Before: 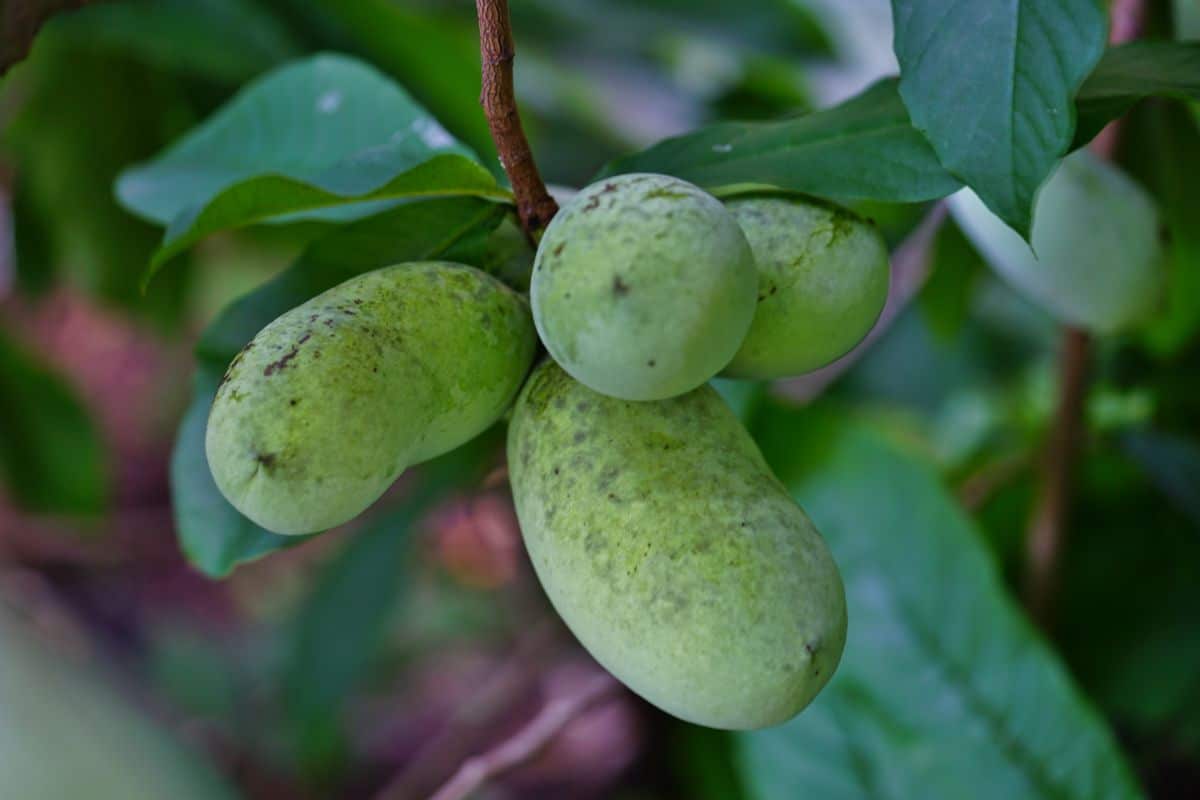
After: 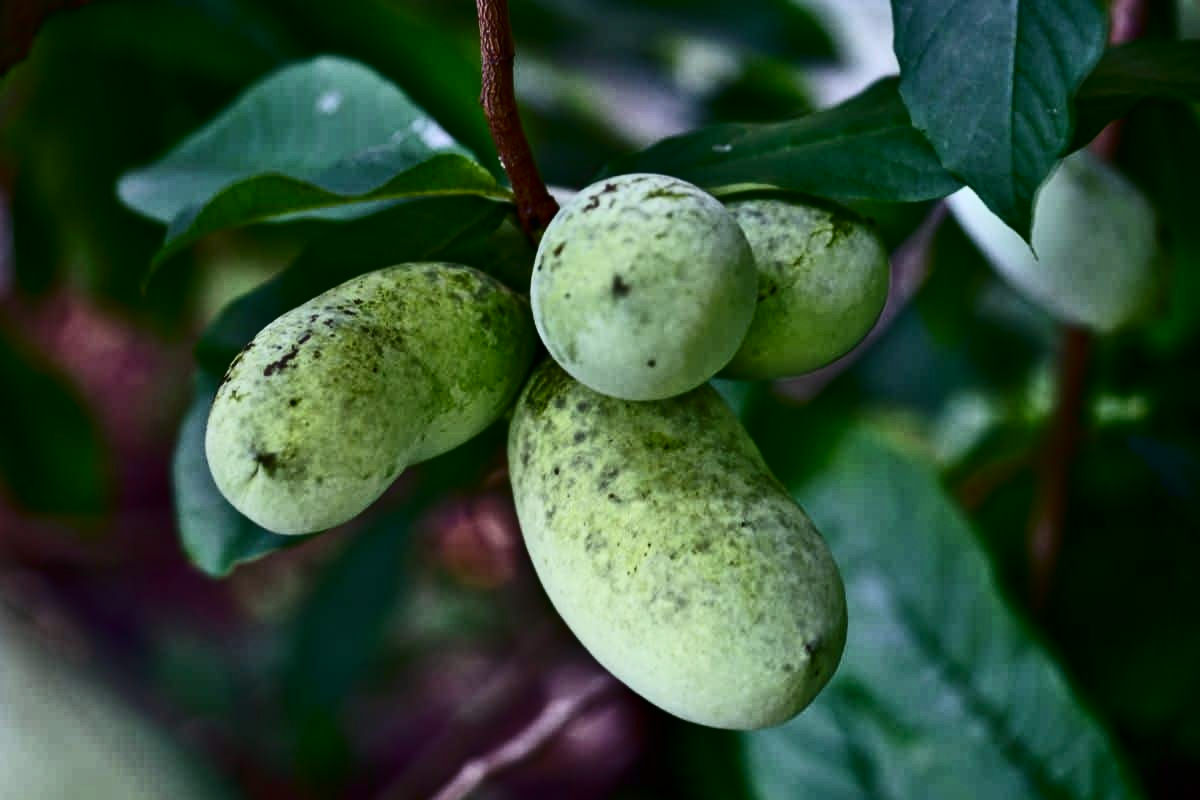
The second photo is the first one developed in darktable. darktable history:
contrast brightness saturation: contrast 0.505, saturation -0.081
